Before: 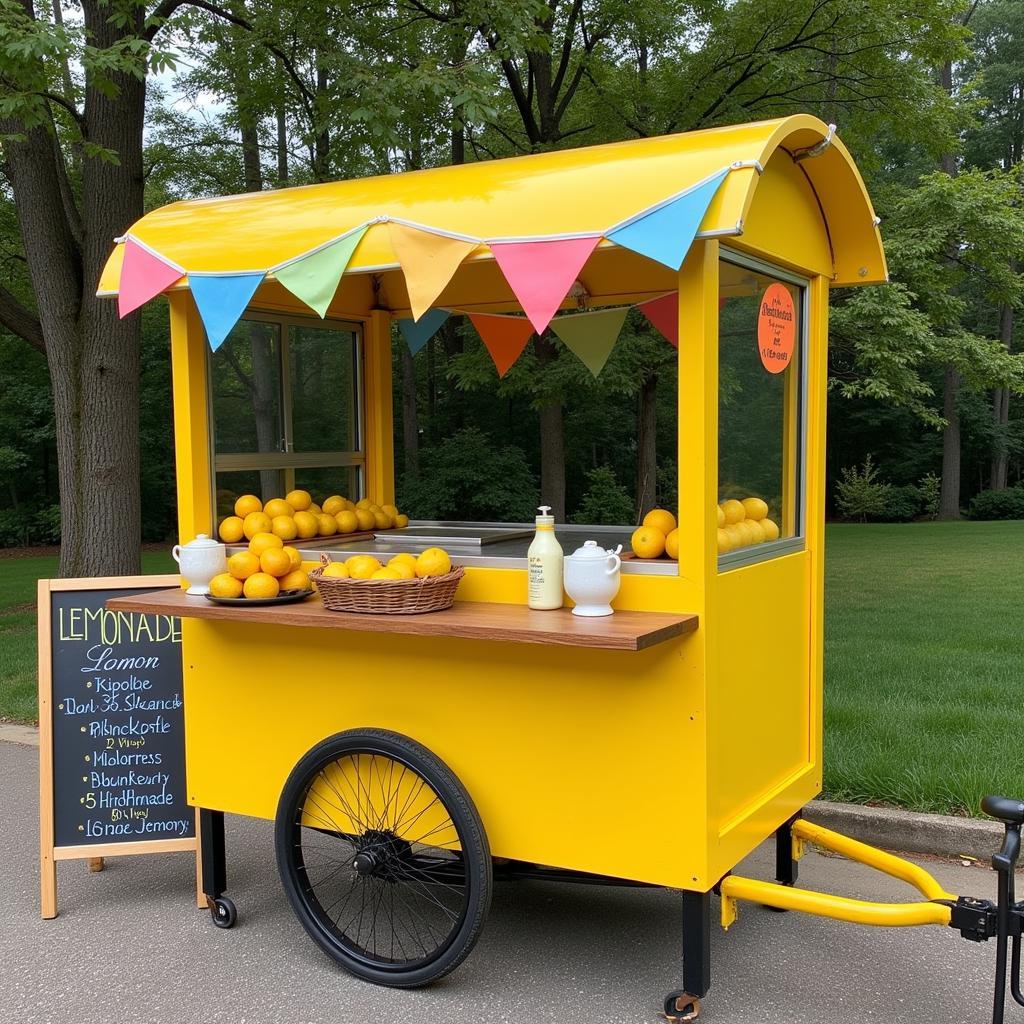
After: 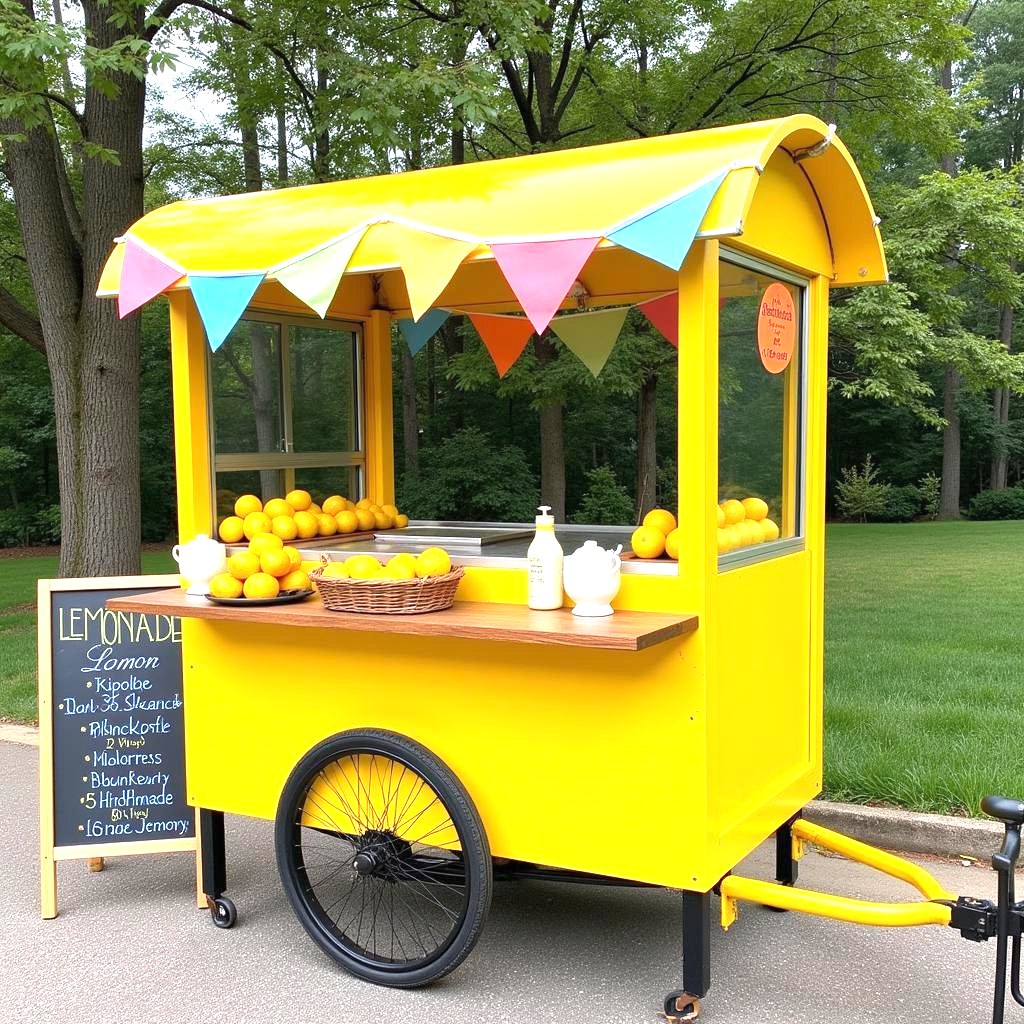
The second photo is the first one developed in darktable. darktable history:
exposure: black level correction 0, exposure 1.096 EV, compensate highlight preservation false
